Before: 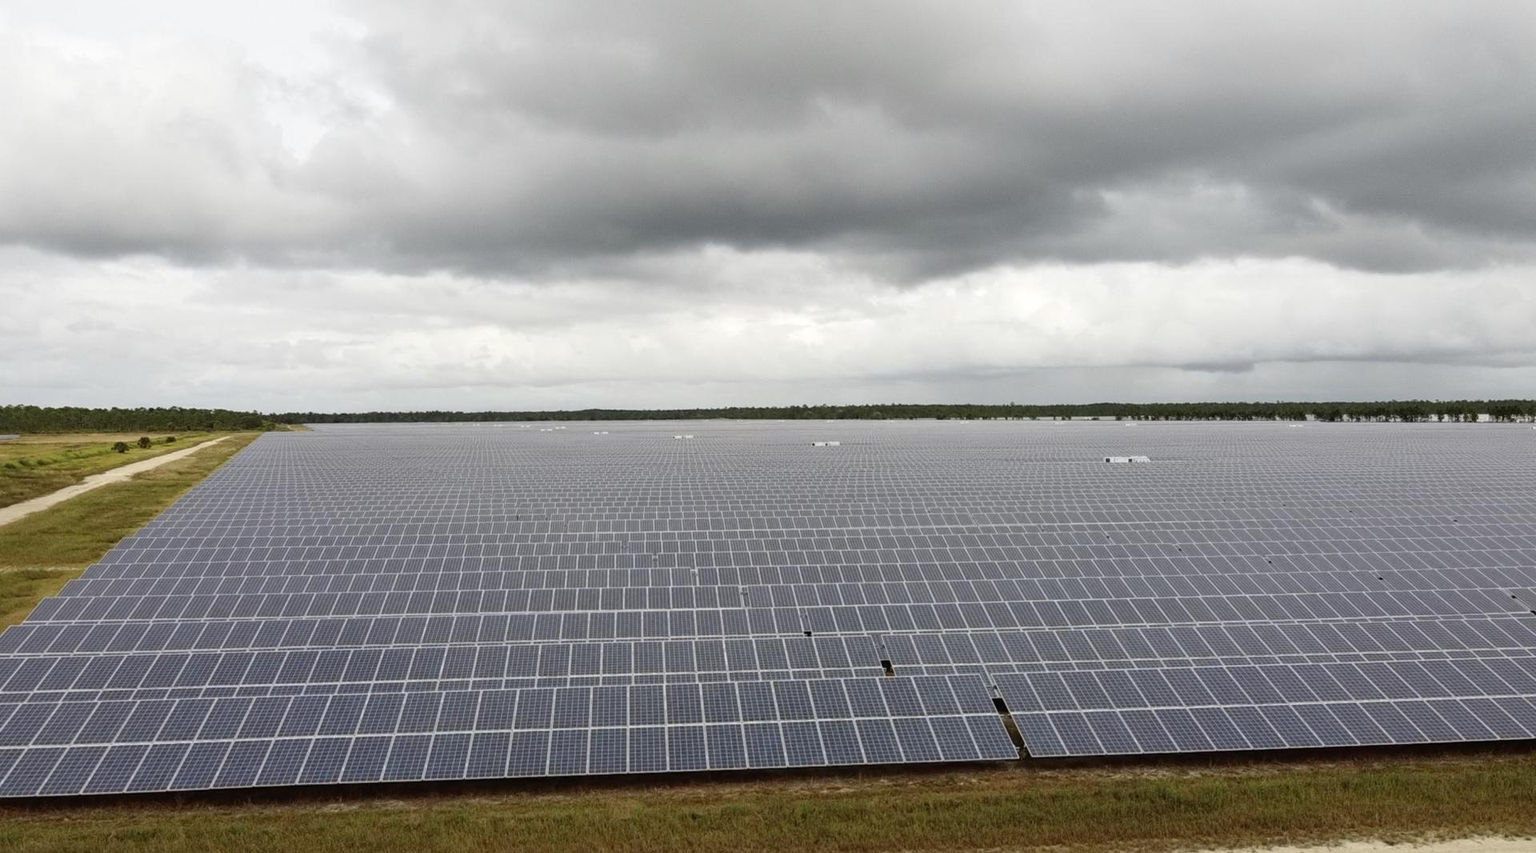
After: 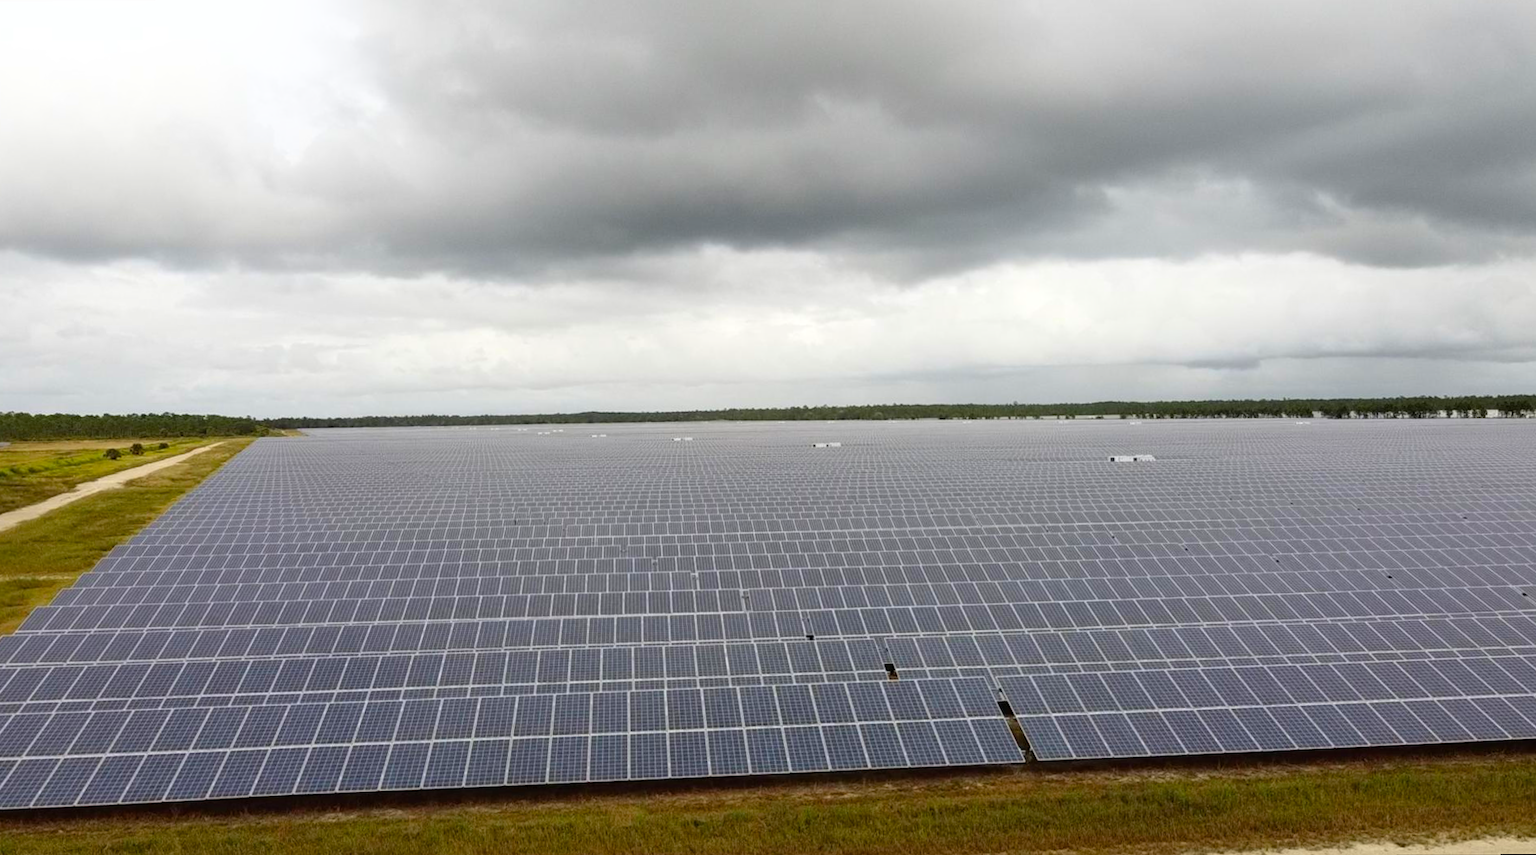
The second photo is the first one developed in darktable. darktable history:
color balance rgb: perceptual saturation grading › global saturation 10%, global vibrance 20%
rotate and perspective: rotation -0.45°, automatic cropping original format, crop left 0.008, crop right 0.992, crop top 0.012, crop bottom 0.988
bloom: size 15%, threshold 97%, strength 7%
